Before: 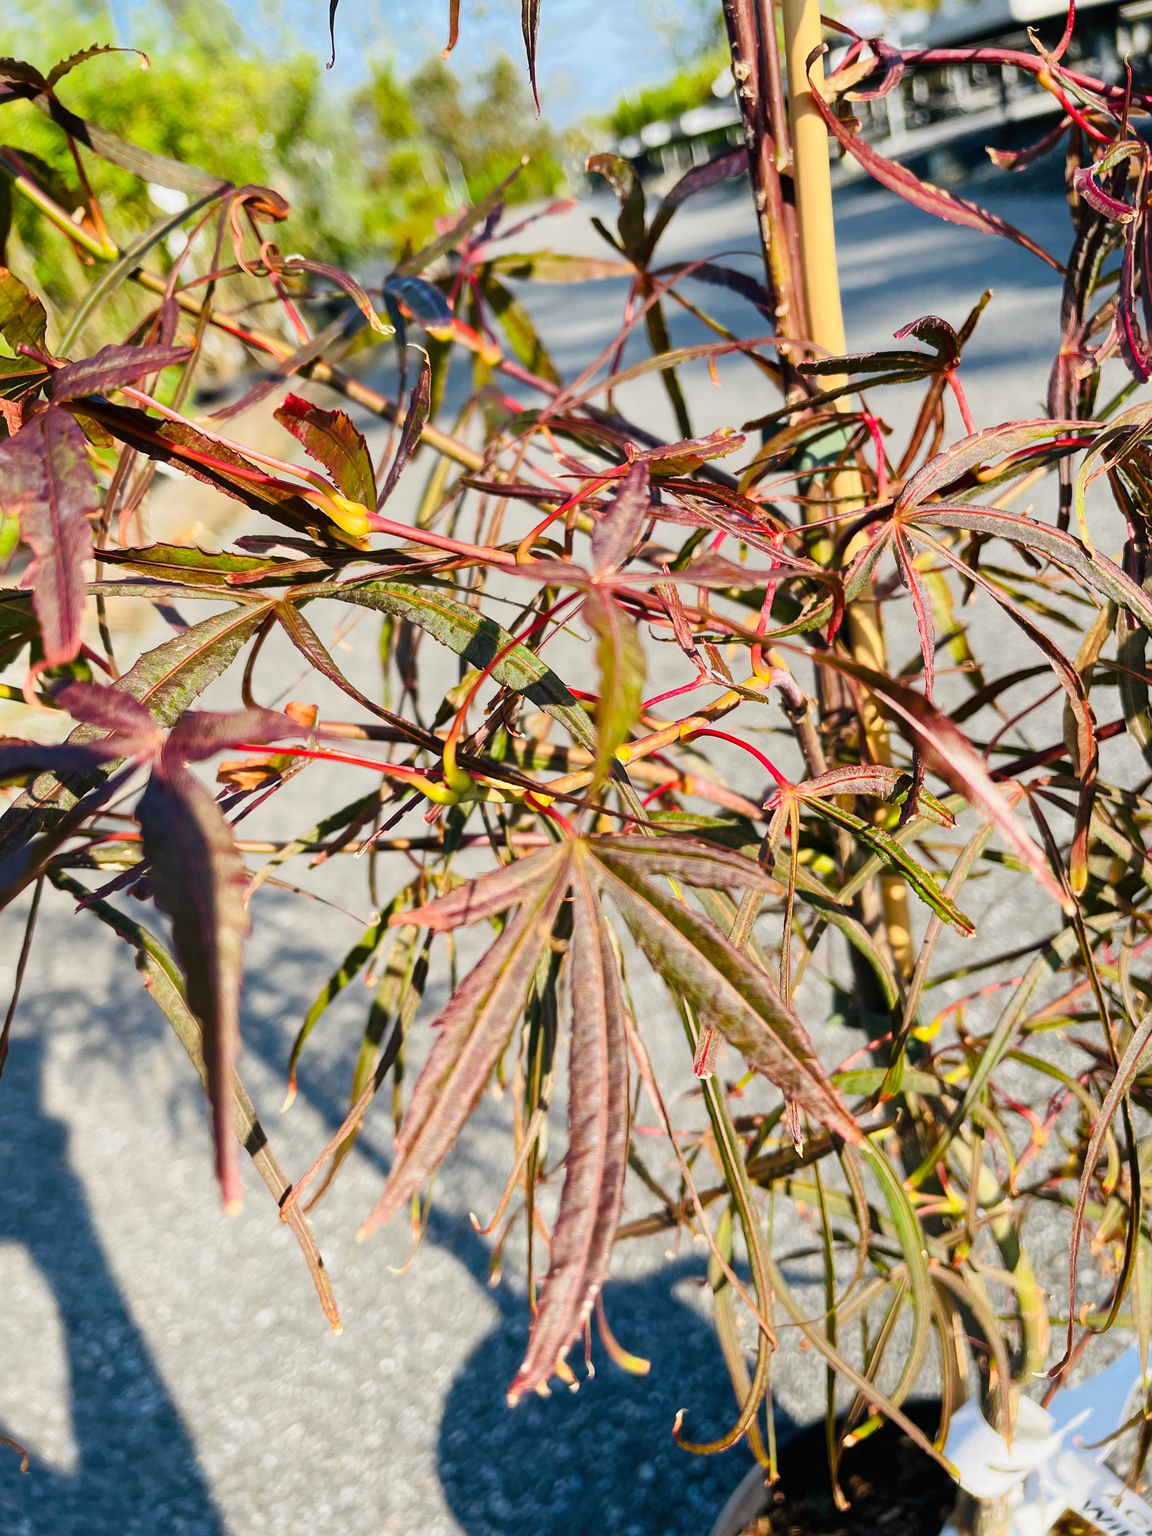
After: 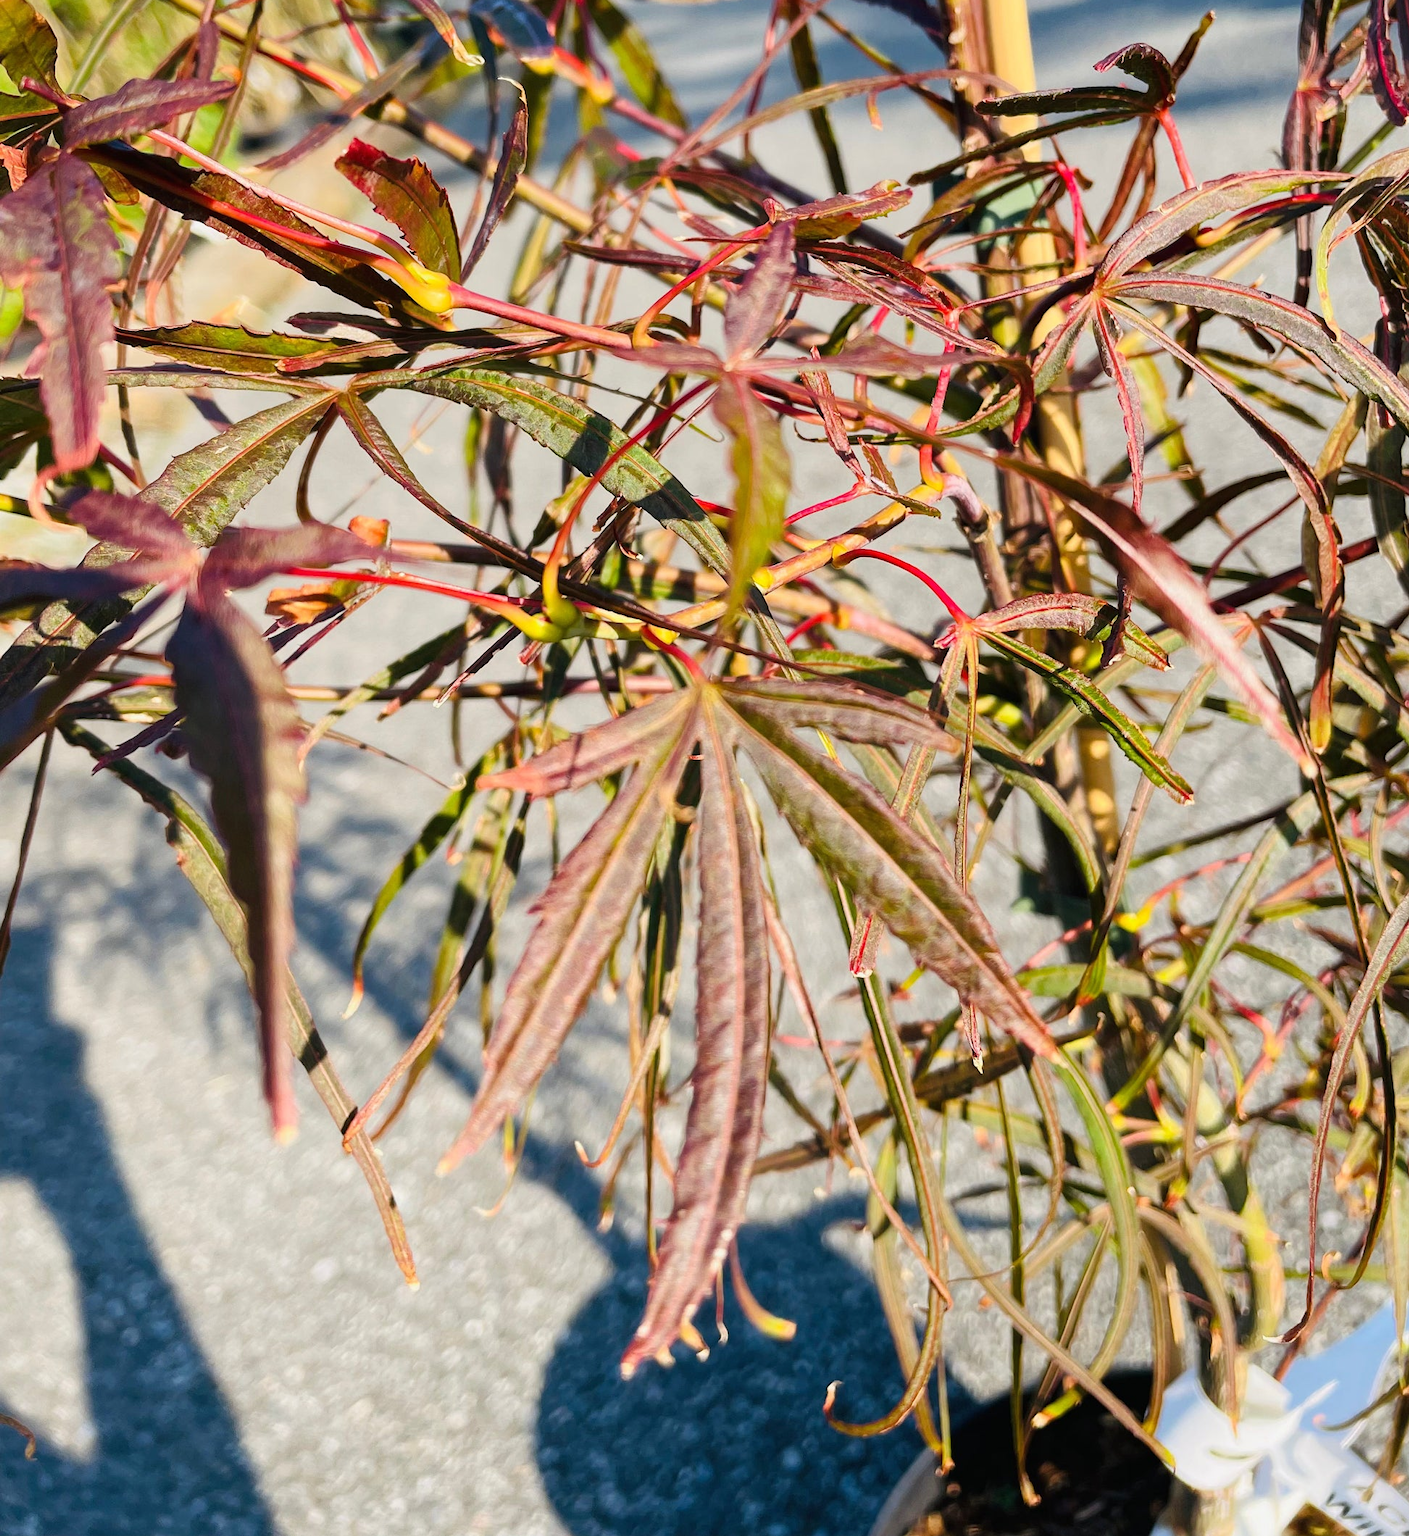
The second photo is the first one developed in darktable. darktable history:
exposure: black level correction 0, exposure 0 EV, compensate highlight preservation false
crop and rotate: top 18.303%
